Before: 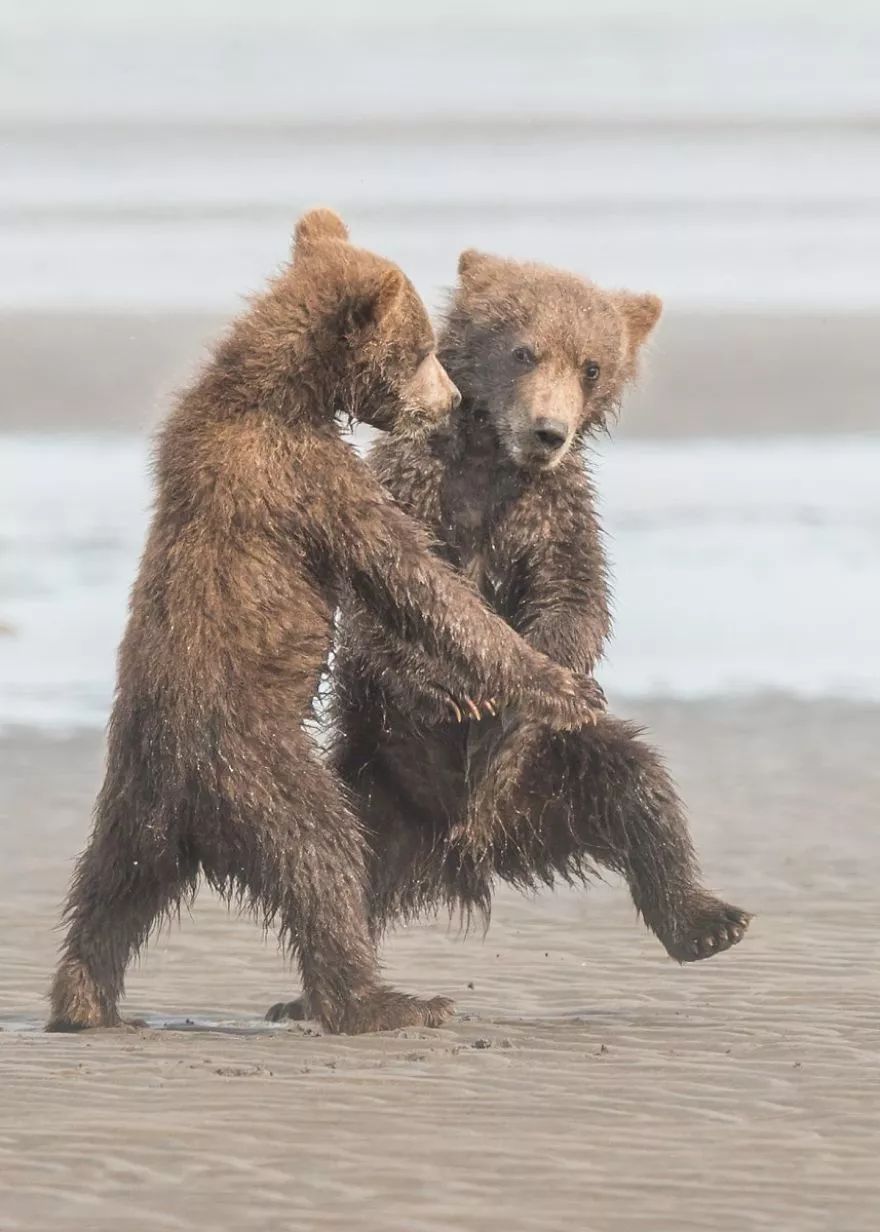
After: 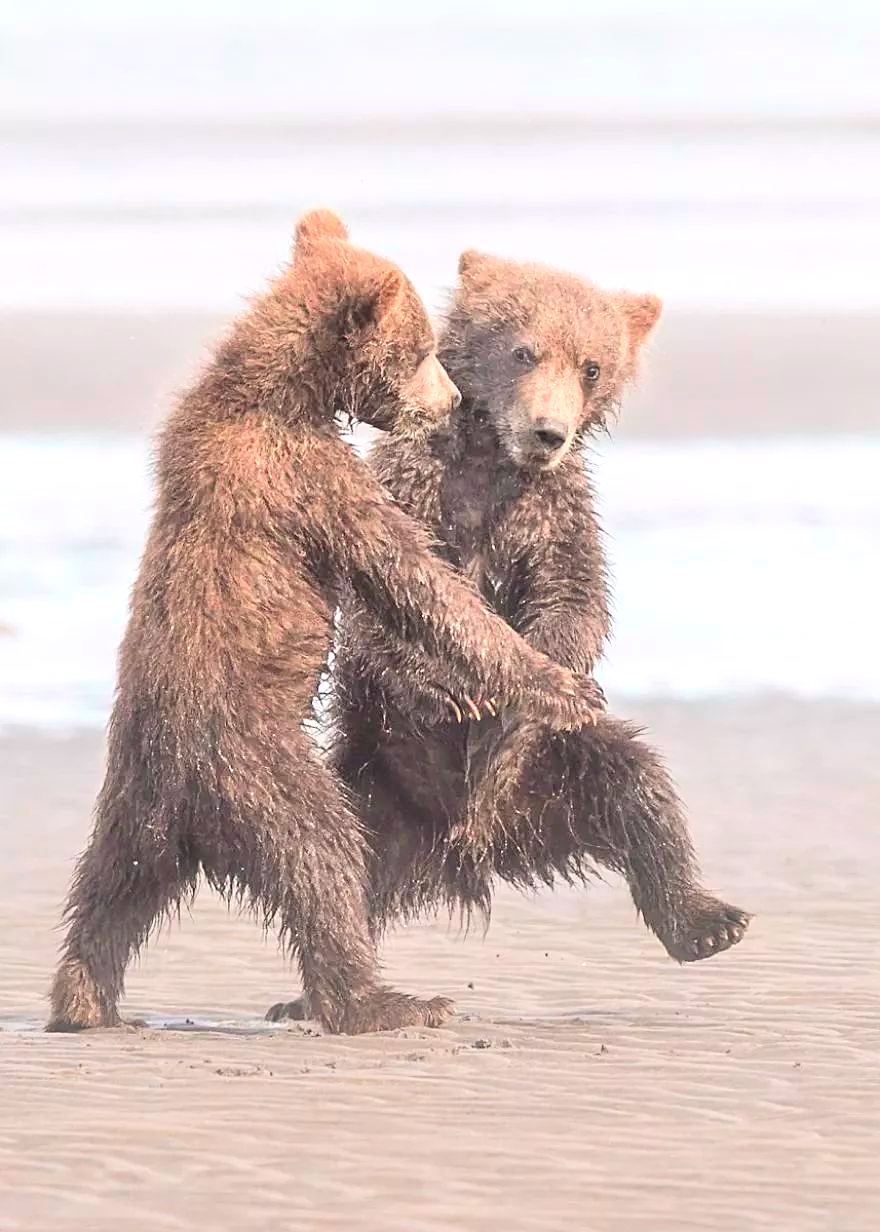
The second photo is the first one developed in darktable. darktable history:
tone curve: curves: ch0 [(0, 0.025) (0.15, 0.143) (0.452, 0.486) (0.751, 0.788) (1, 0.961)]; ch1 [(0, 0) (0.43, 0.408) (0.476, 0.469) (0.497, 0.507) (0.546, 0.571) (0.566, 0.607) (0.62, 0.657) (1, 1)]; ch2 [(0, 0) (0.386, 0.397) (0.505, 0.498) (0.547, 0.546) (0.579, 0.58) (1, 1)], color space Lab, independent channels, preserve colors none
sharpen: on, module defaults
exposure: exposure 0.584 EV, compensate exposure bias true, compensate highlight preservation false
